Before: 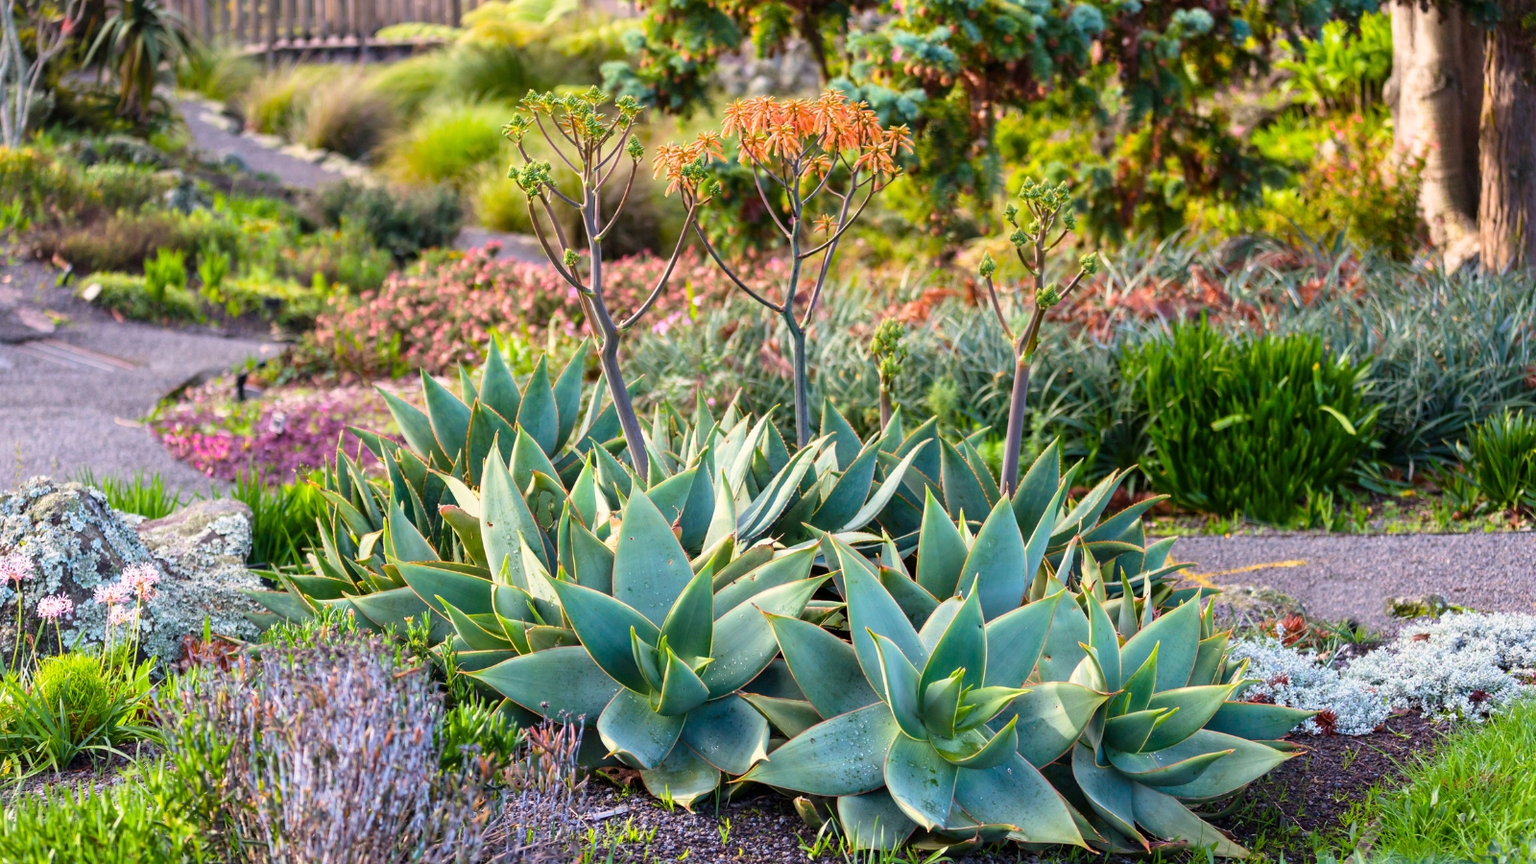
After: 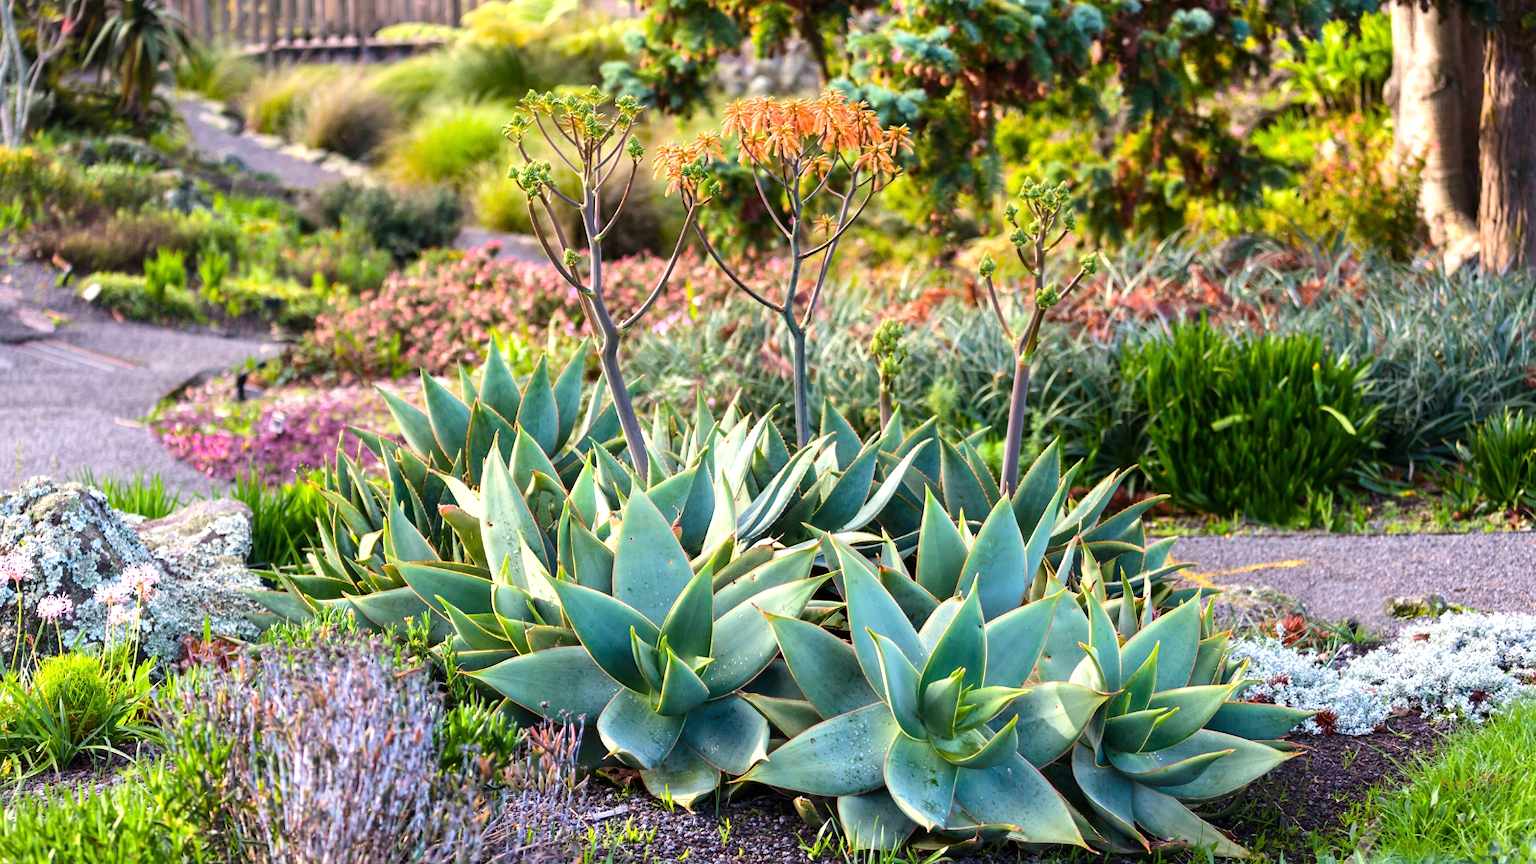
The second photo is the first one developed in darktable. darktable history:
tone equalizer: -8 EV -0.386 EV, -7 EV -0.421 EV, -6 EV -0.309 EV, -5 EV -0.213 EV, -3 EV 0.256 EV, -2 EV 0.317 EV, -1 EV 0.398 EV, +0 EV 0.44 EV, edges refinement/feathering 500, mask exposure compensation -1.57 EV, preserve details guided filter
